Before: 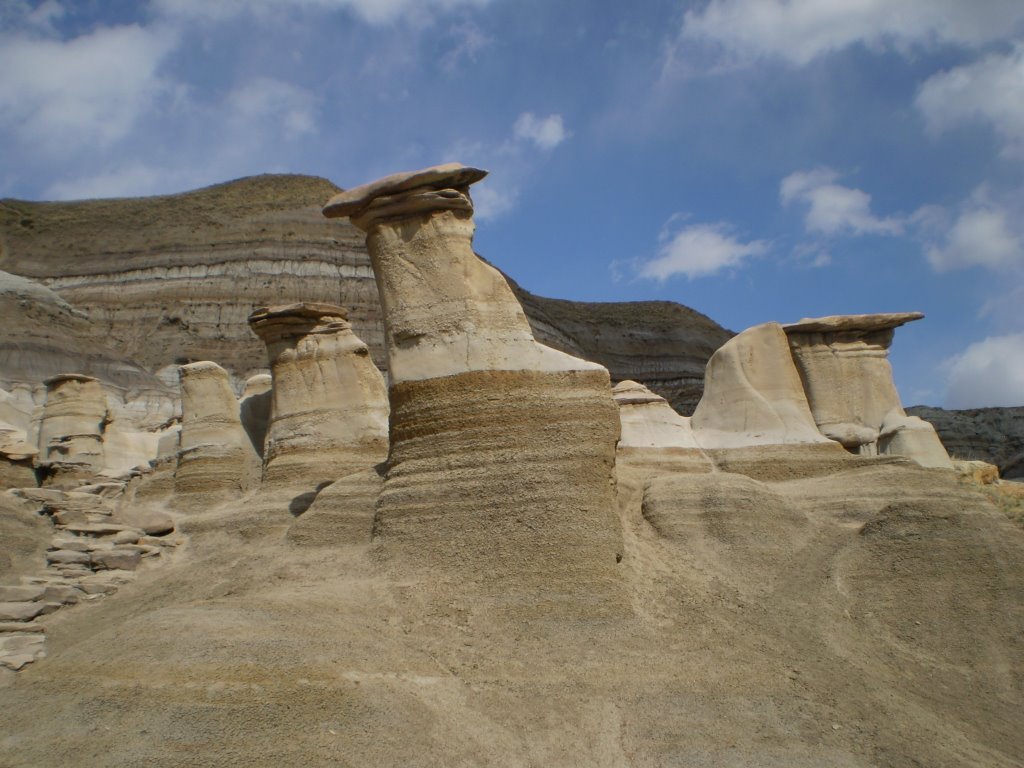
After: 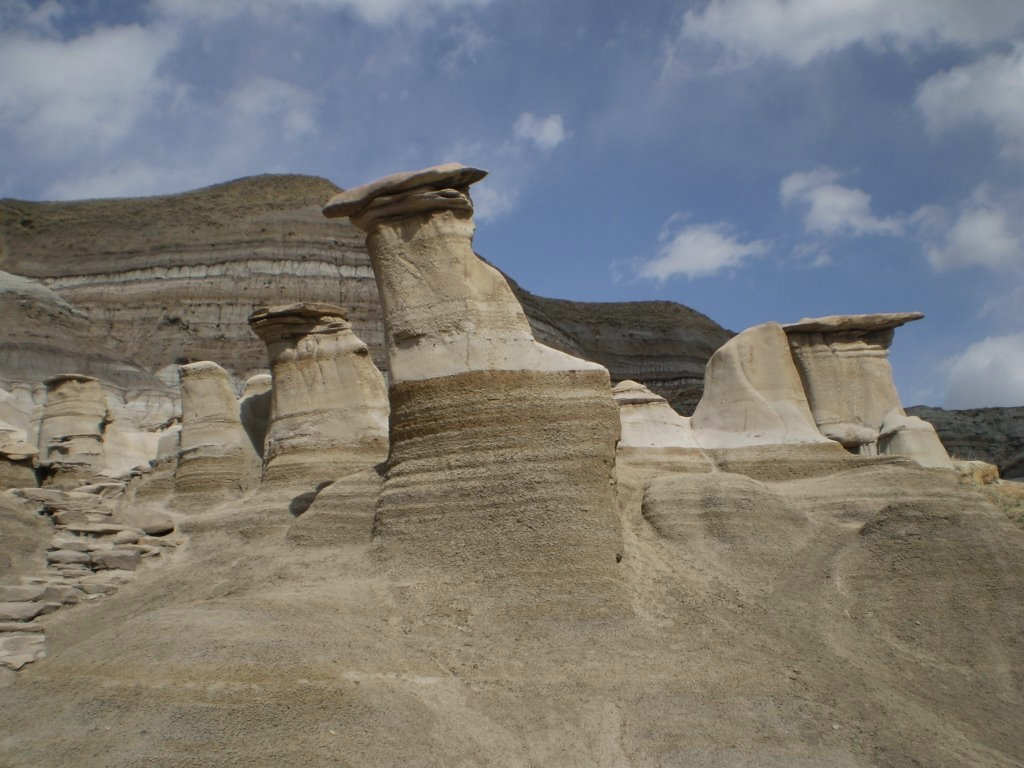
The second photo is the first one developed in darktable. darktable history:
color correction: highlights b* 0.047, saturation 0.785
